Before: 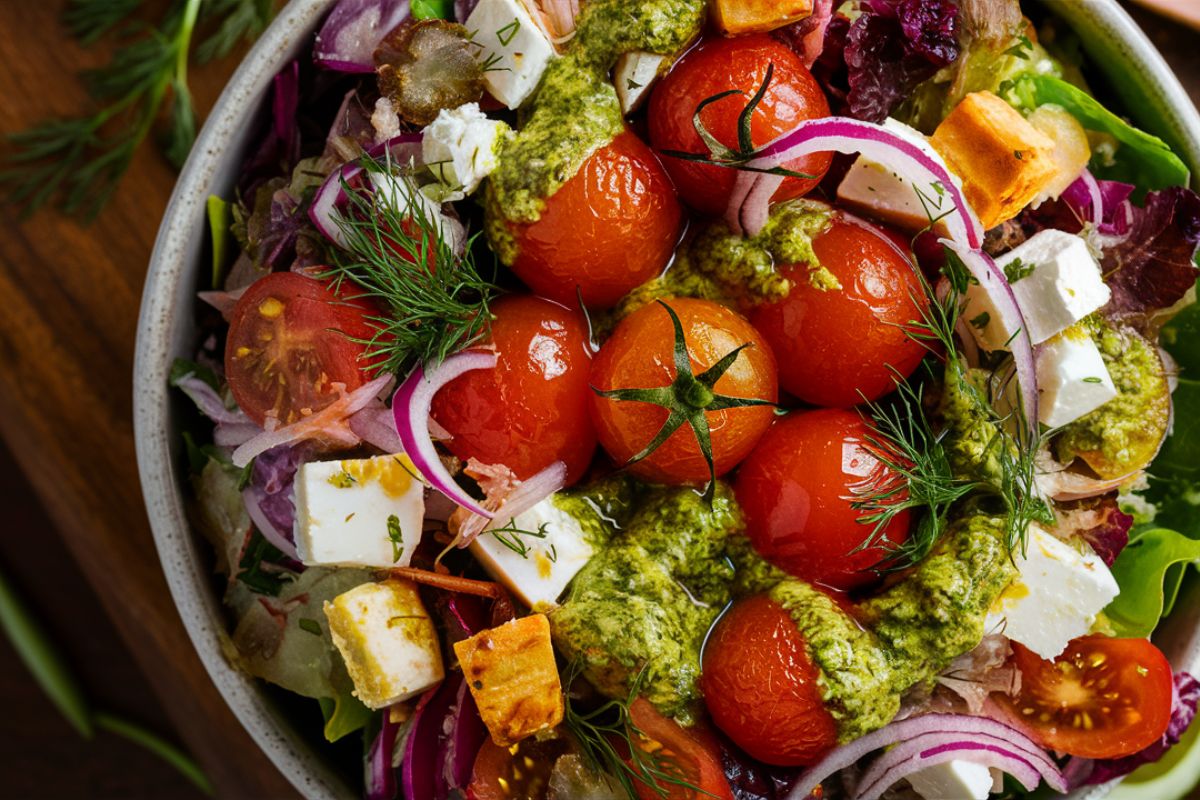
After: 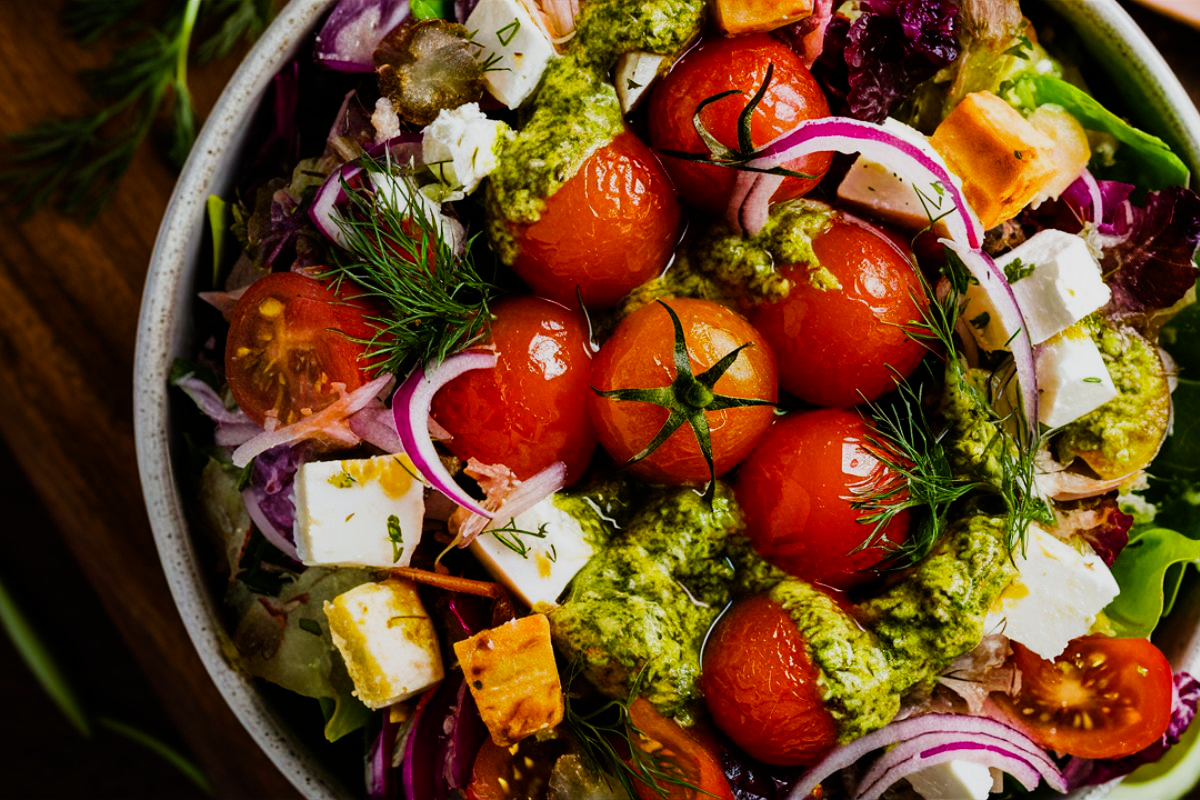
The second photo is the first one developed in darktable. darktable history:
sigmoid: contrast 1.7
